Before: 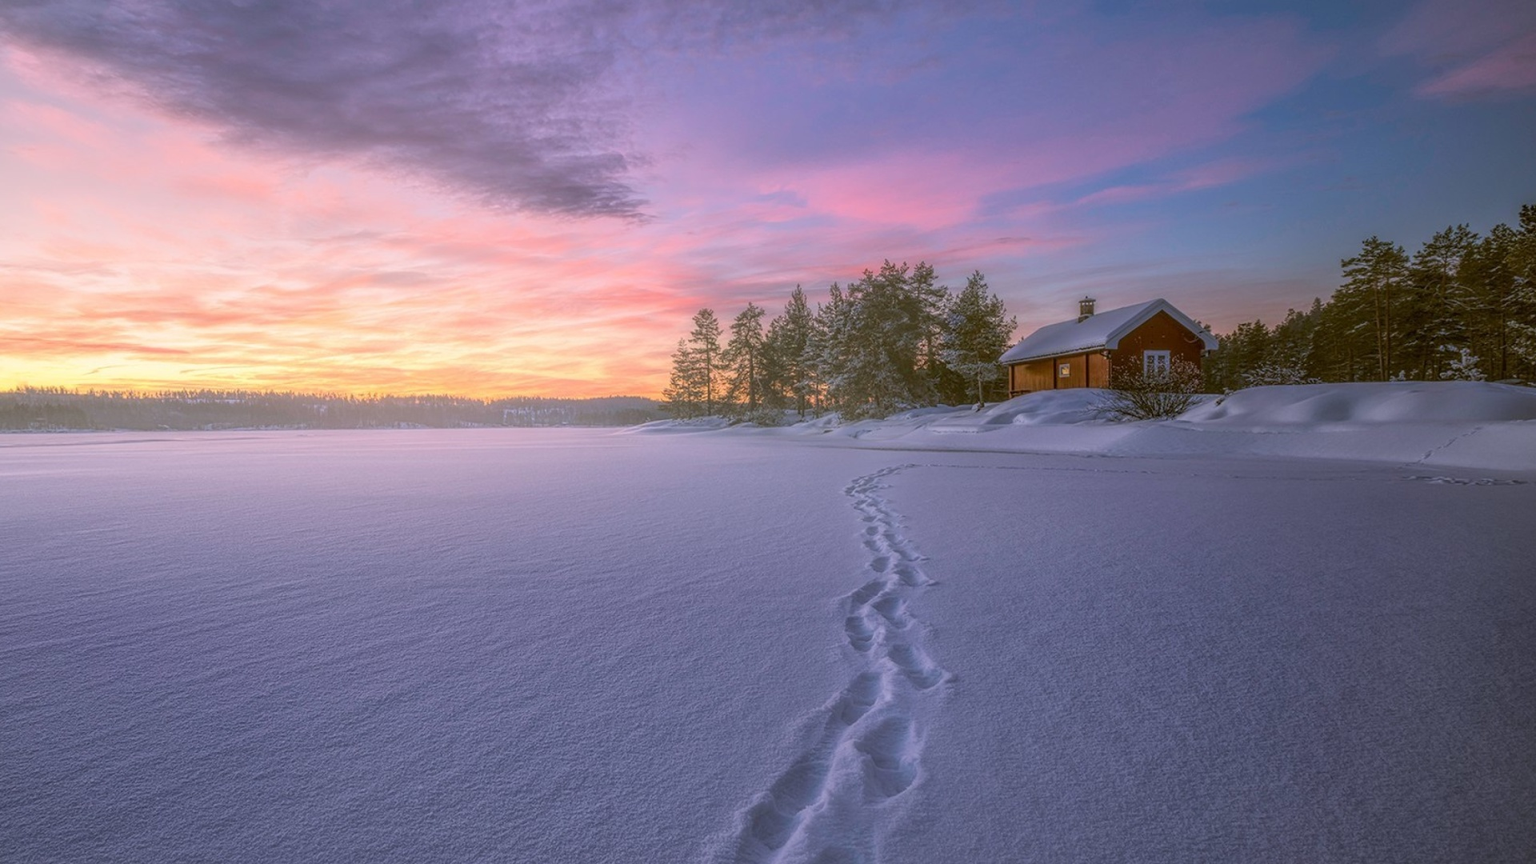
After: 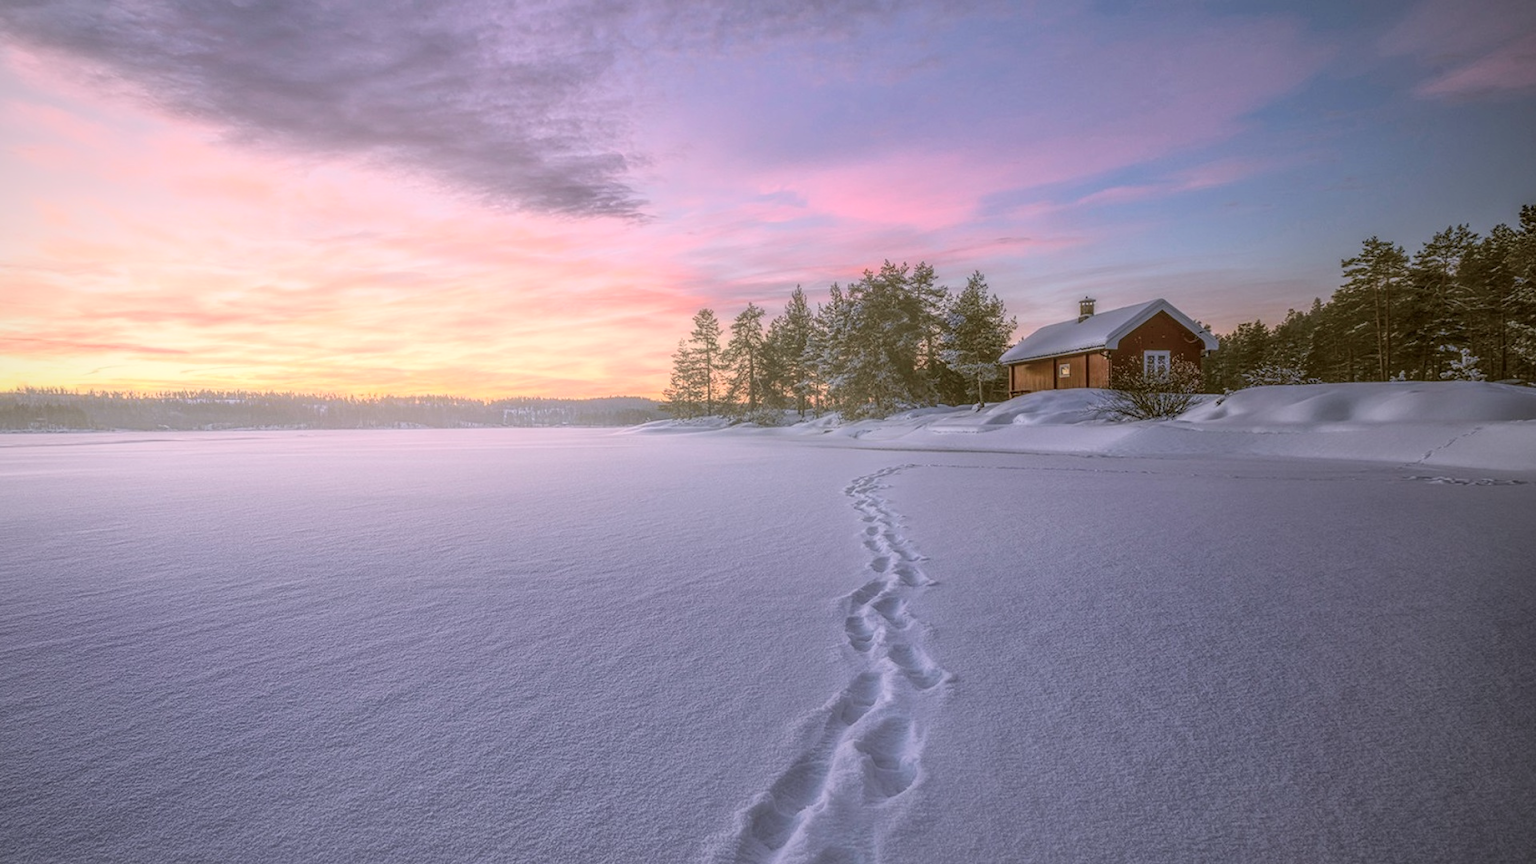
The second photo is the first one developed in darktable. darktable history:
vignetting: brightness -0.31, saturation -0.057
tone curve: curves: ch0 [(0, 0) (0.739, 0.837) (1, 1)]; ch1 [(0, 0) (0.226, 0.261) (0.383, 0.397) (0.462, 0.473) (0.498, 0.502) (0.521, 0.52) (0.578, 0.57) (1, 1)]; ch2 [(0, 0) (0.438, 0.456) (0.5, 0.5) (0.547, 0.557) (0.597, 0.58) (0.629, 0.603) (1, 1)], color space Lab, independent channels, preserve colors none
